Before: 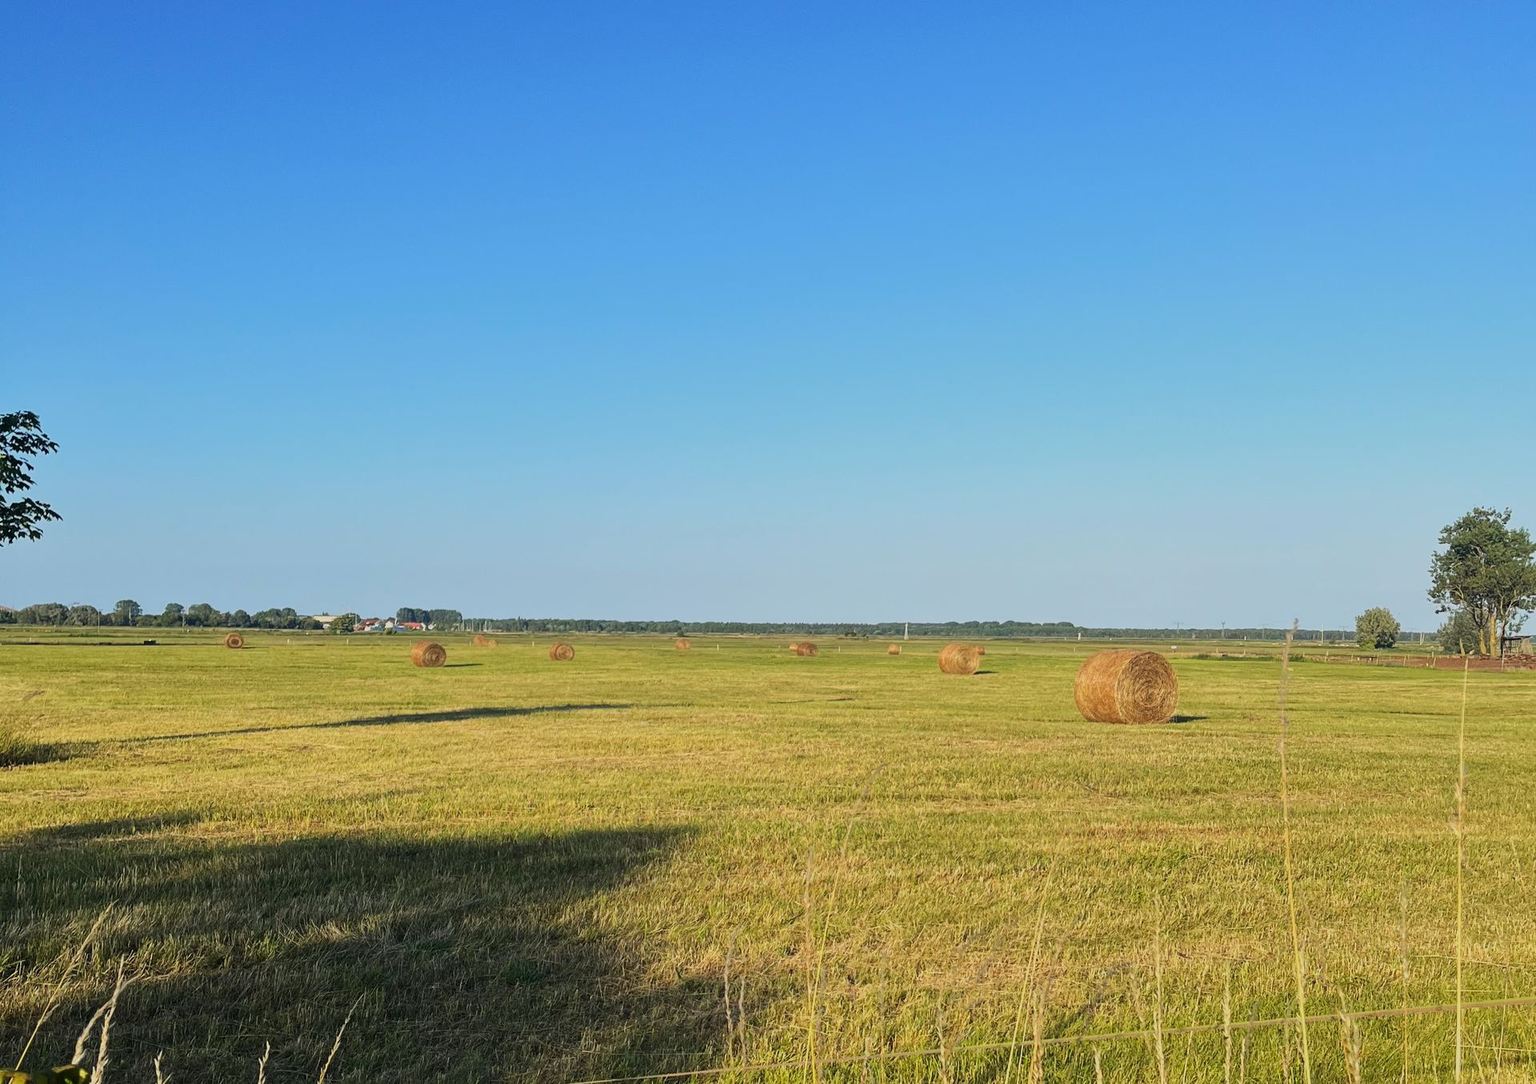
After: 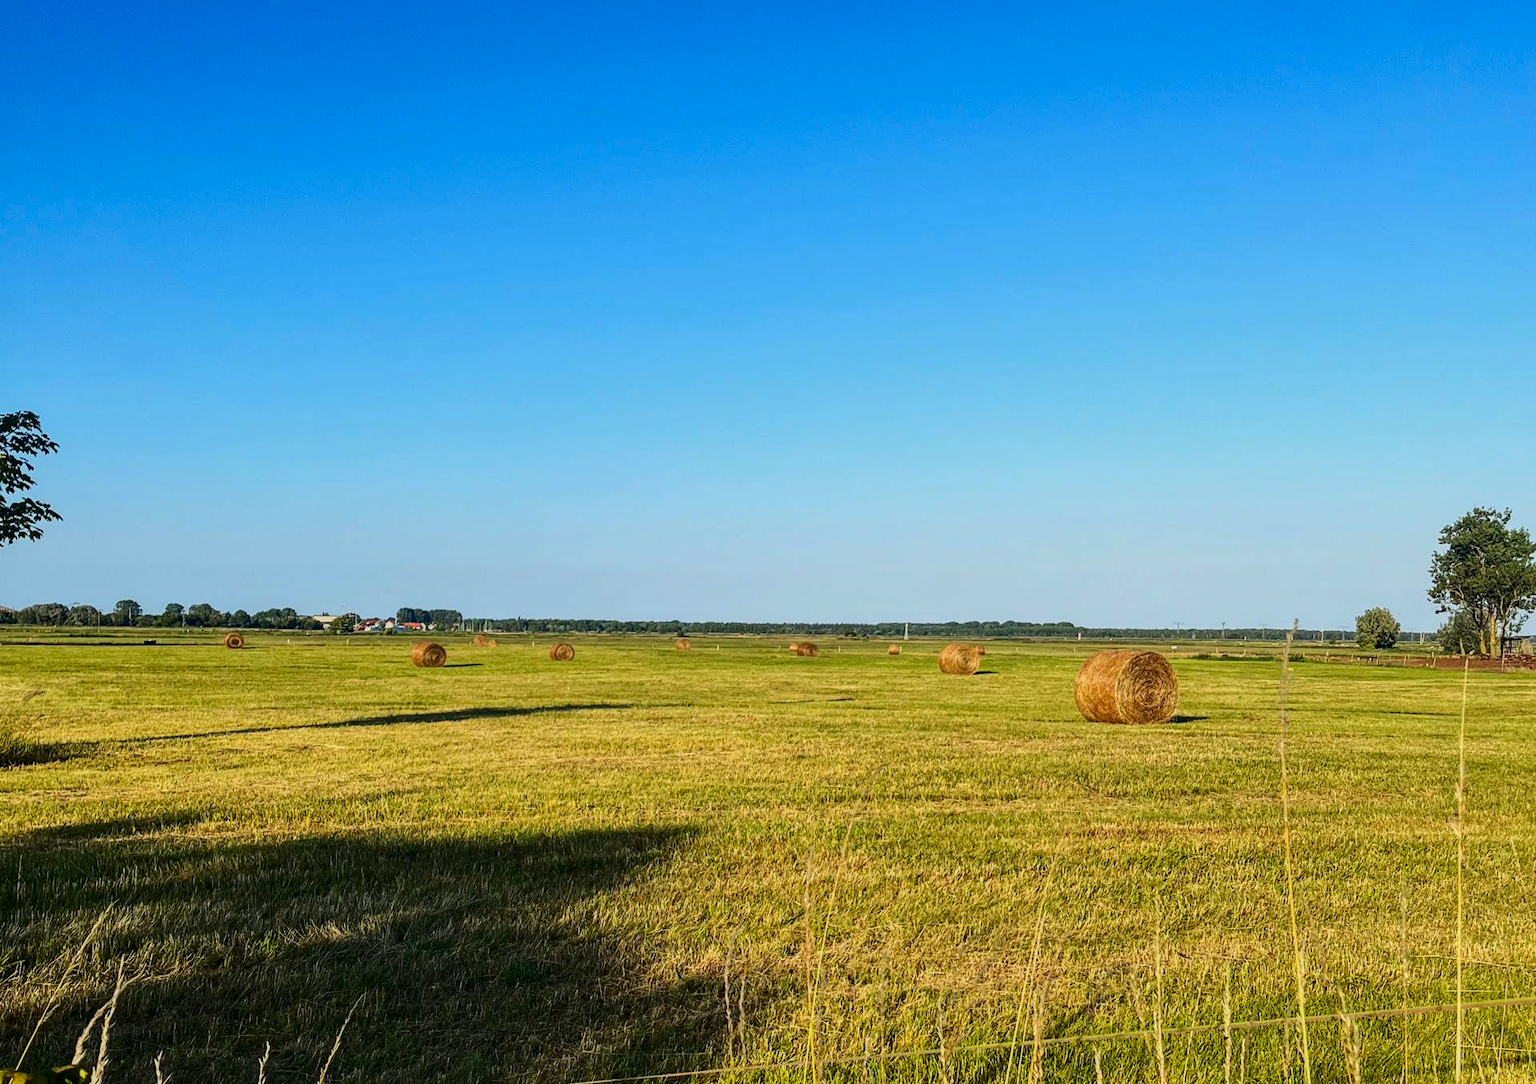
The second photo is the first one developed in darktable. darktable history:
contrast brightness saturation: contrast 0.19, brightness -0.102, saturation 0.209
local contrast: on, module defaults
